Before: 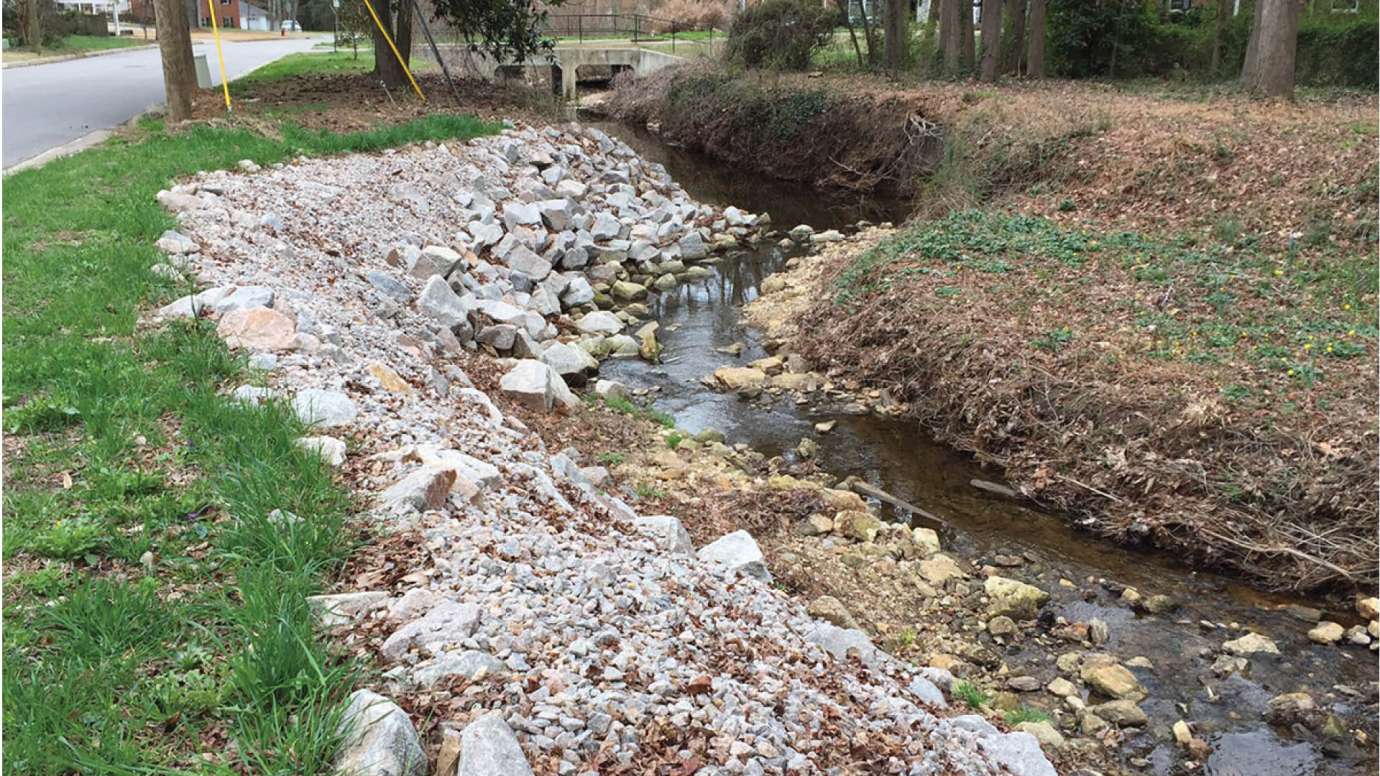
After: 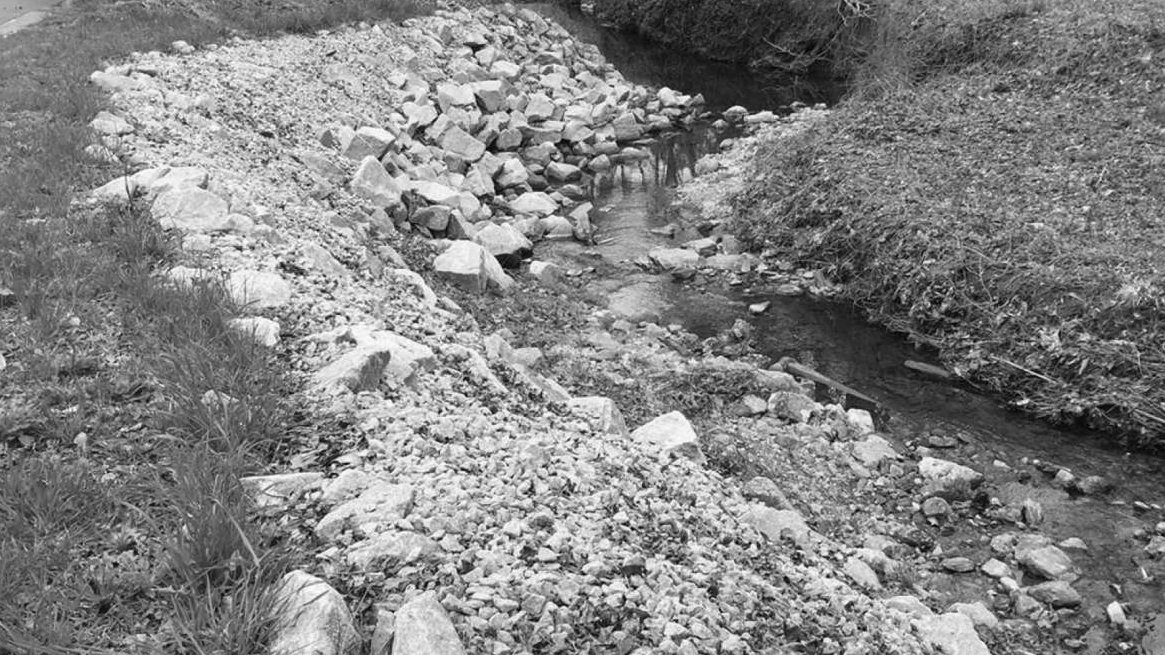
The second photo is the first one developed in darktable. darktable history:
monochrome: a -11.7, b 1.62, size 0.5, highlights 0.38
crop and rotate: left 4.842%, top 15.51%, right 10.668%
